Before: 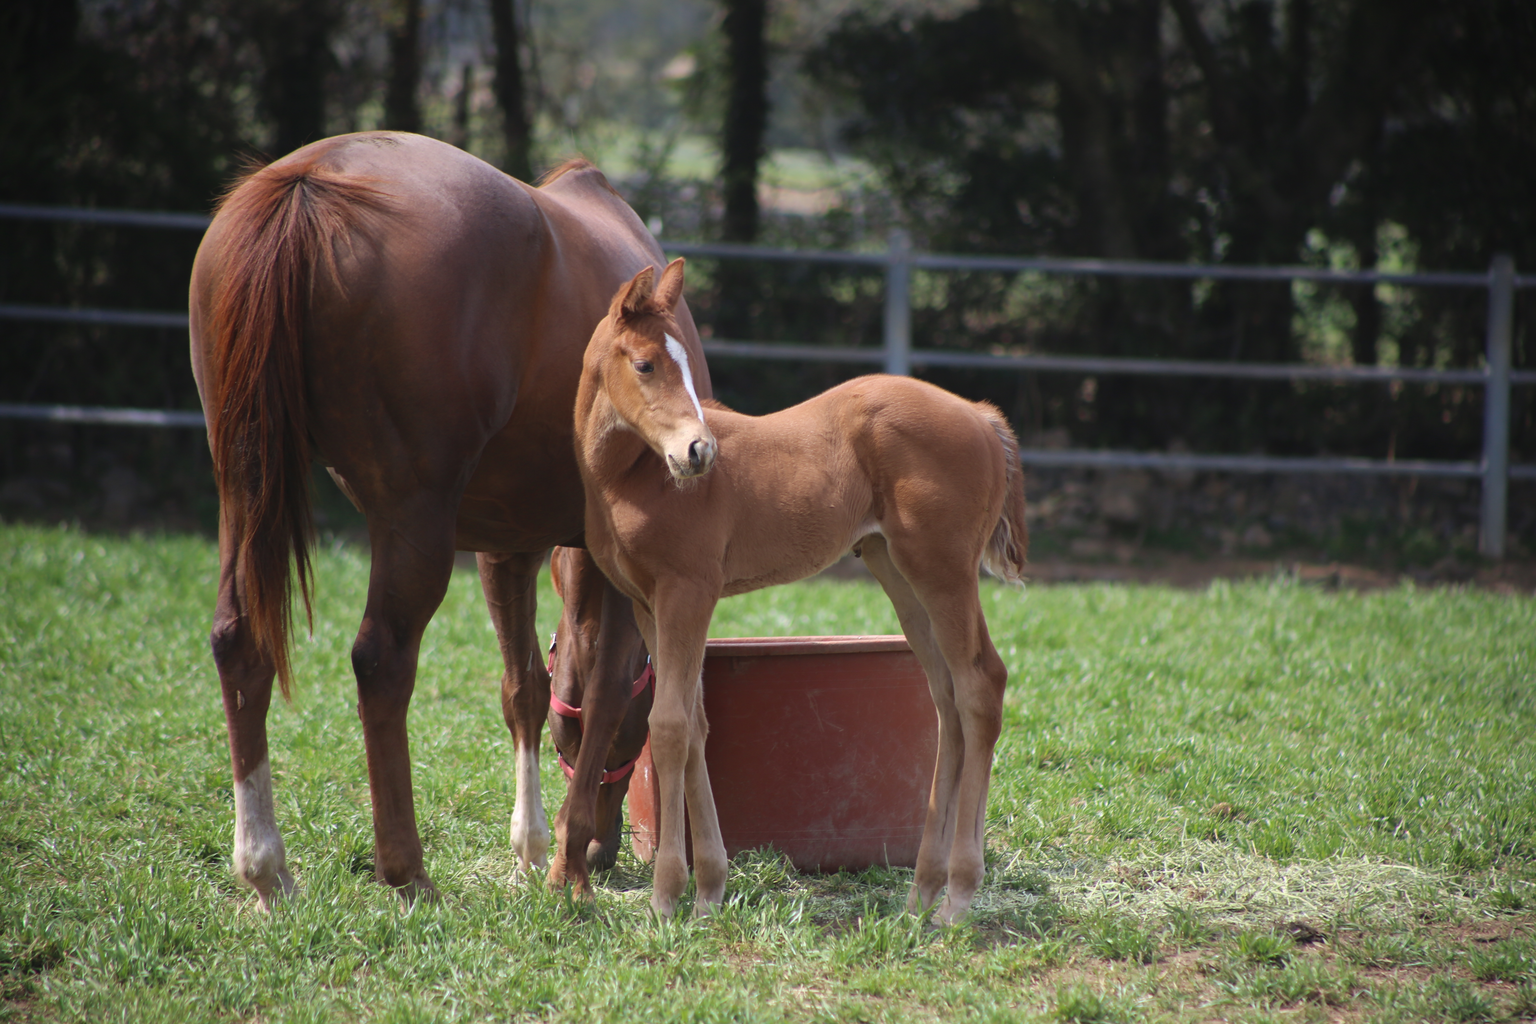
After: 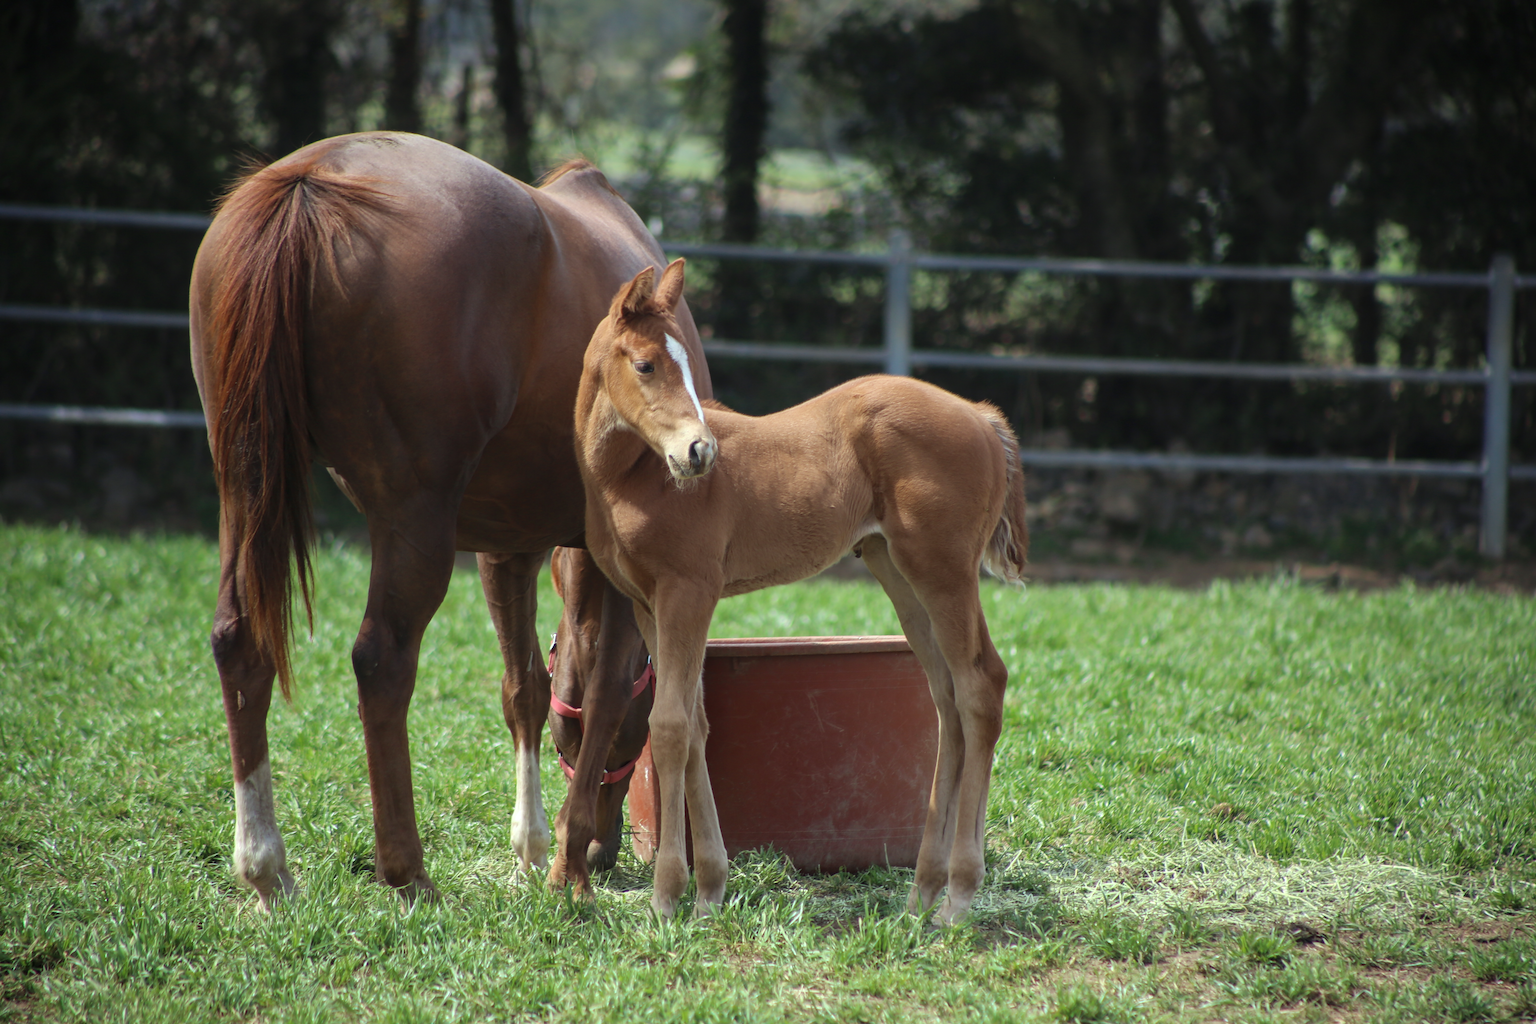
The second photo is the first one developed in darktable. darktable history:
color correction: highlights a* -8, highlights b* 3.1
local contrast: on, module defaults
